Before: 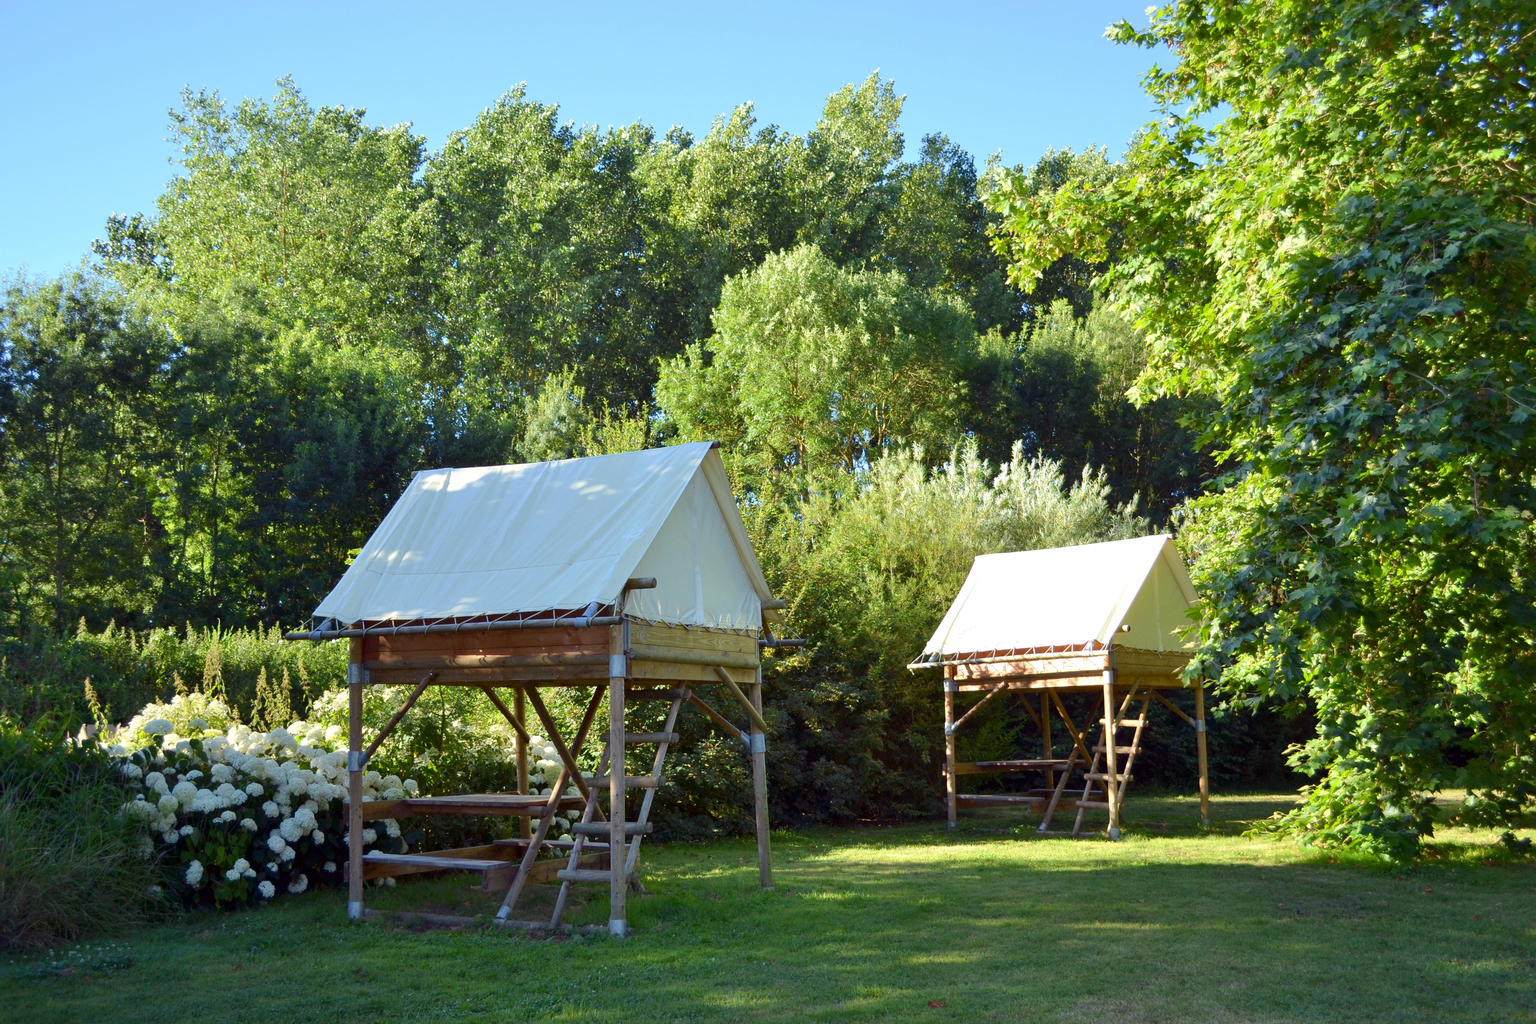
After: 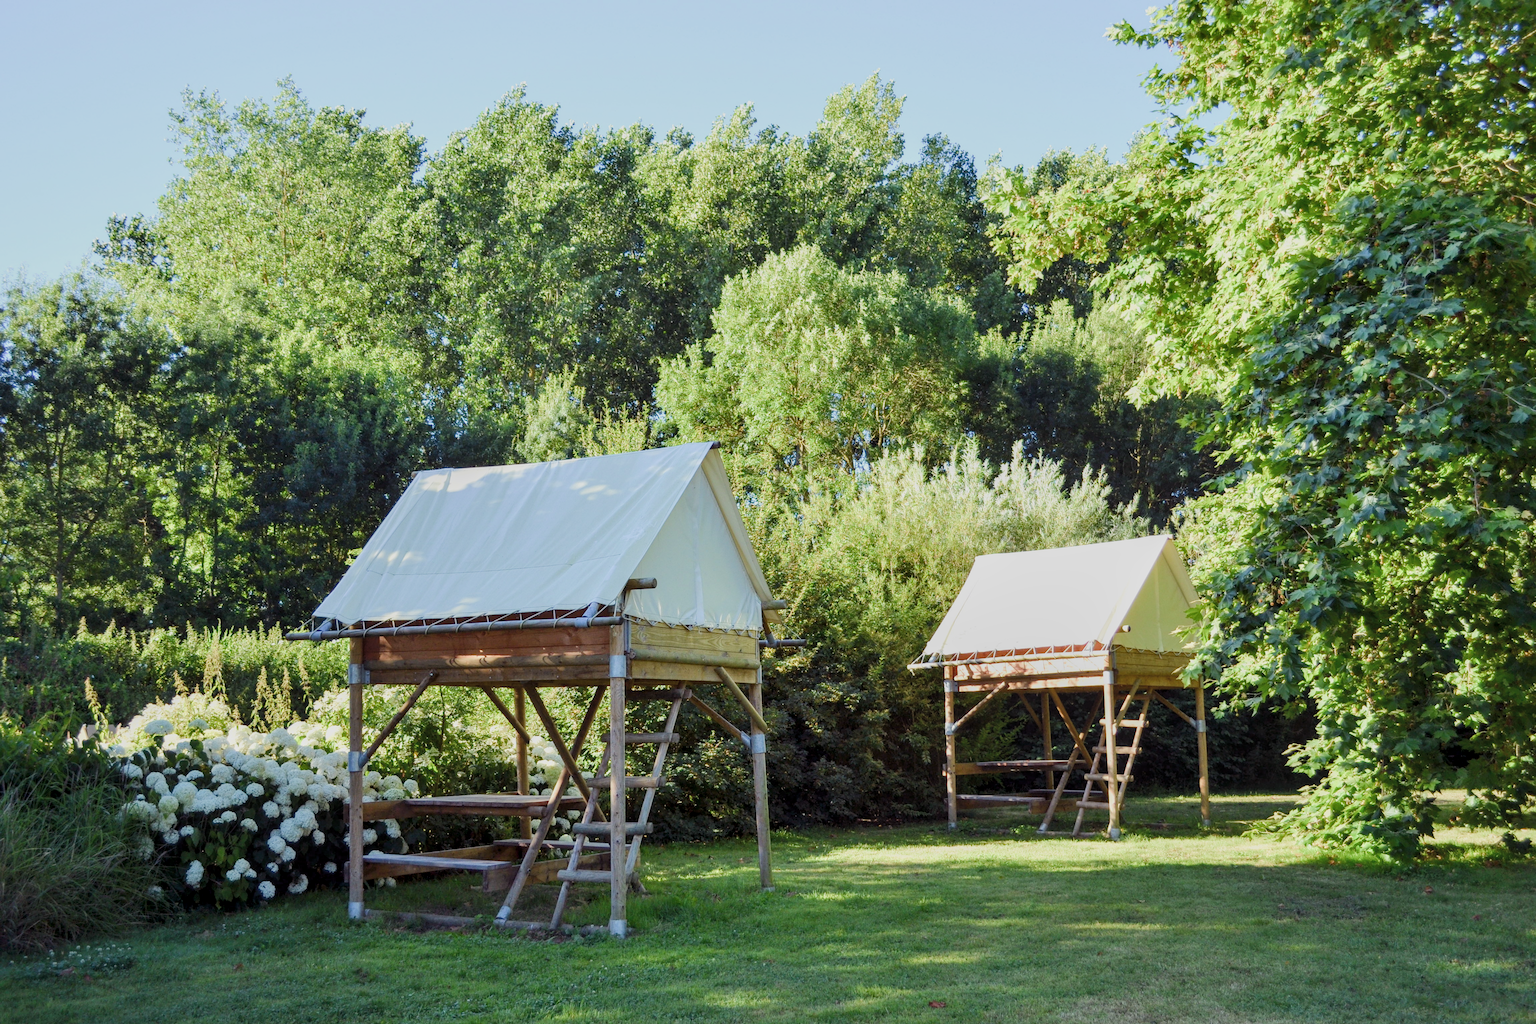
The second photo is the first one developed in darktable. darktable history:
exposure: black level correction -0.002, exposure 0.54 EV, compensate highlight preservation false
local contrast: on, module defaults
filmic rgb: black relative exposure -7.65 EV, white relative exposure 4.56 EV, hardness 3.61, color science v5 (2021), contrast in shadows safe, contrast in highlights safe
